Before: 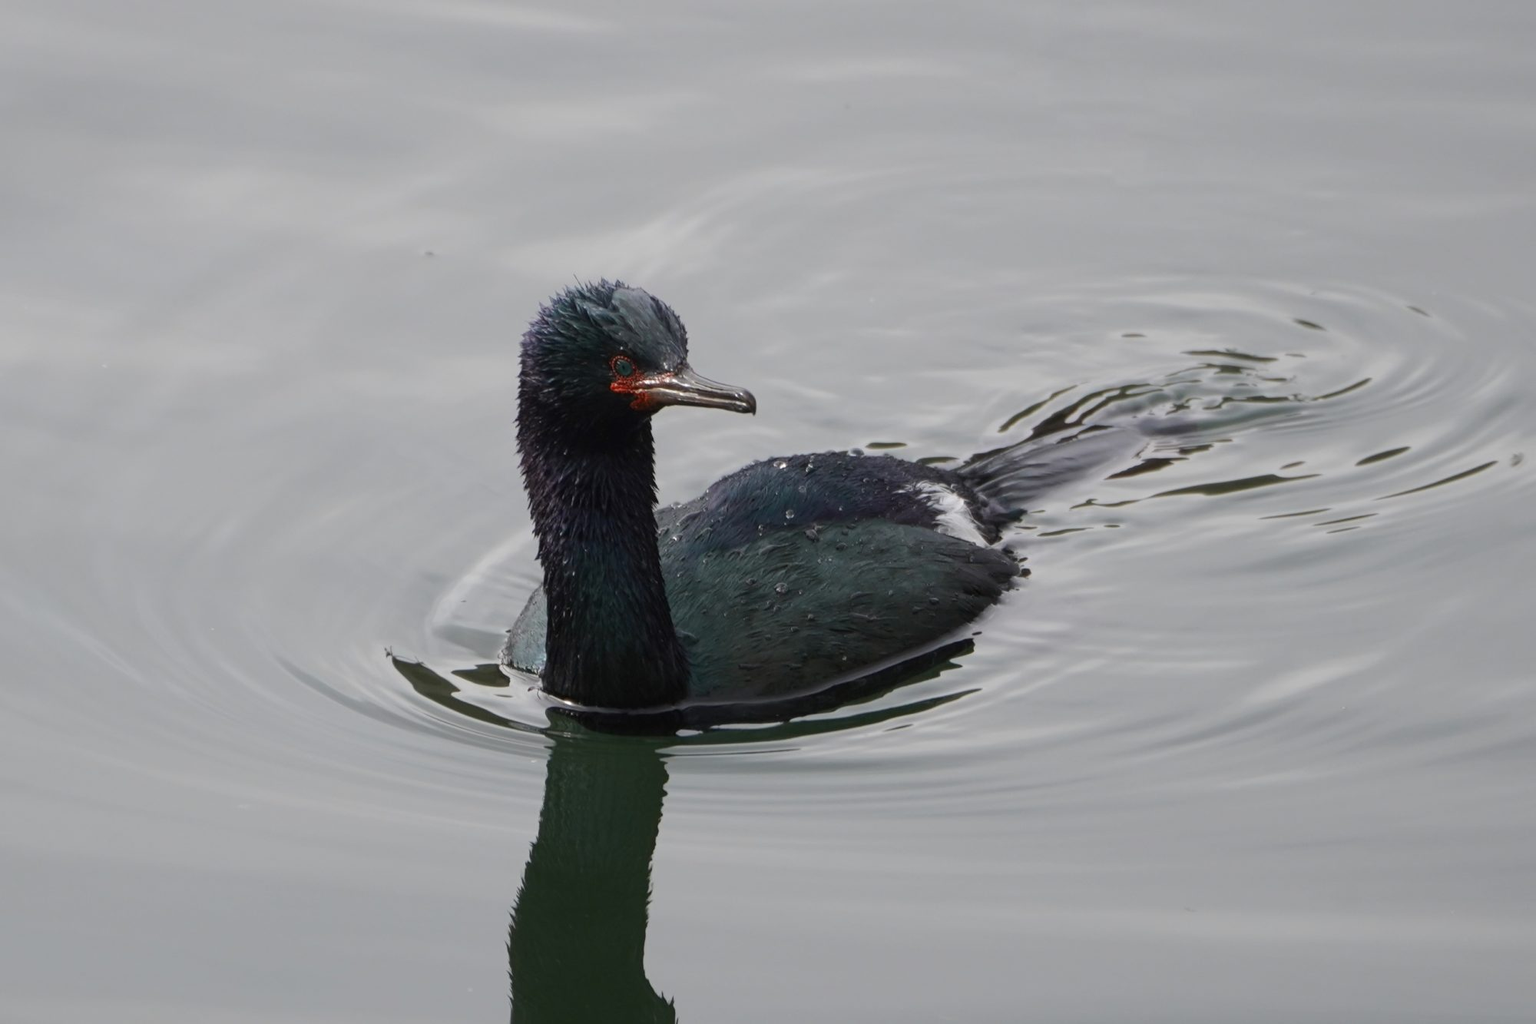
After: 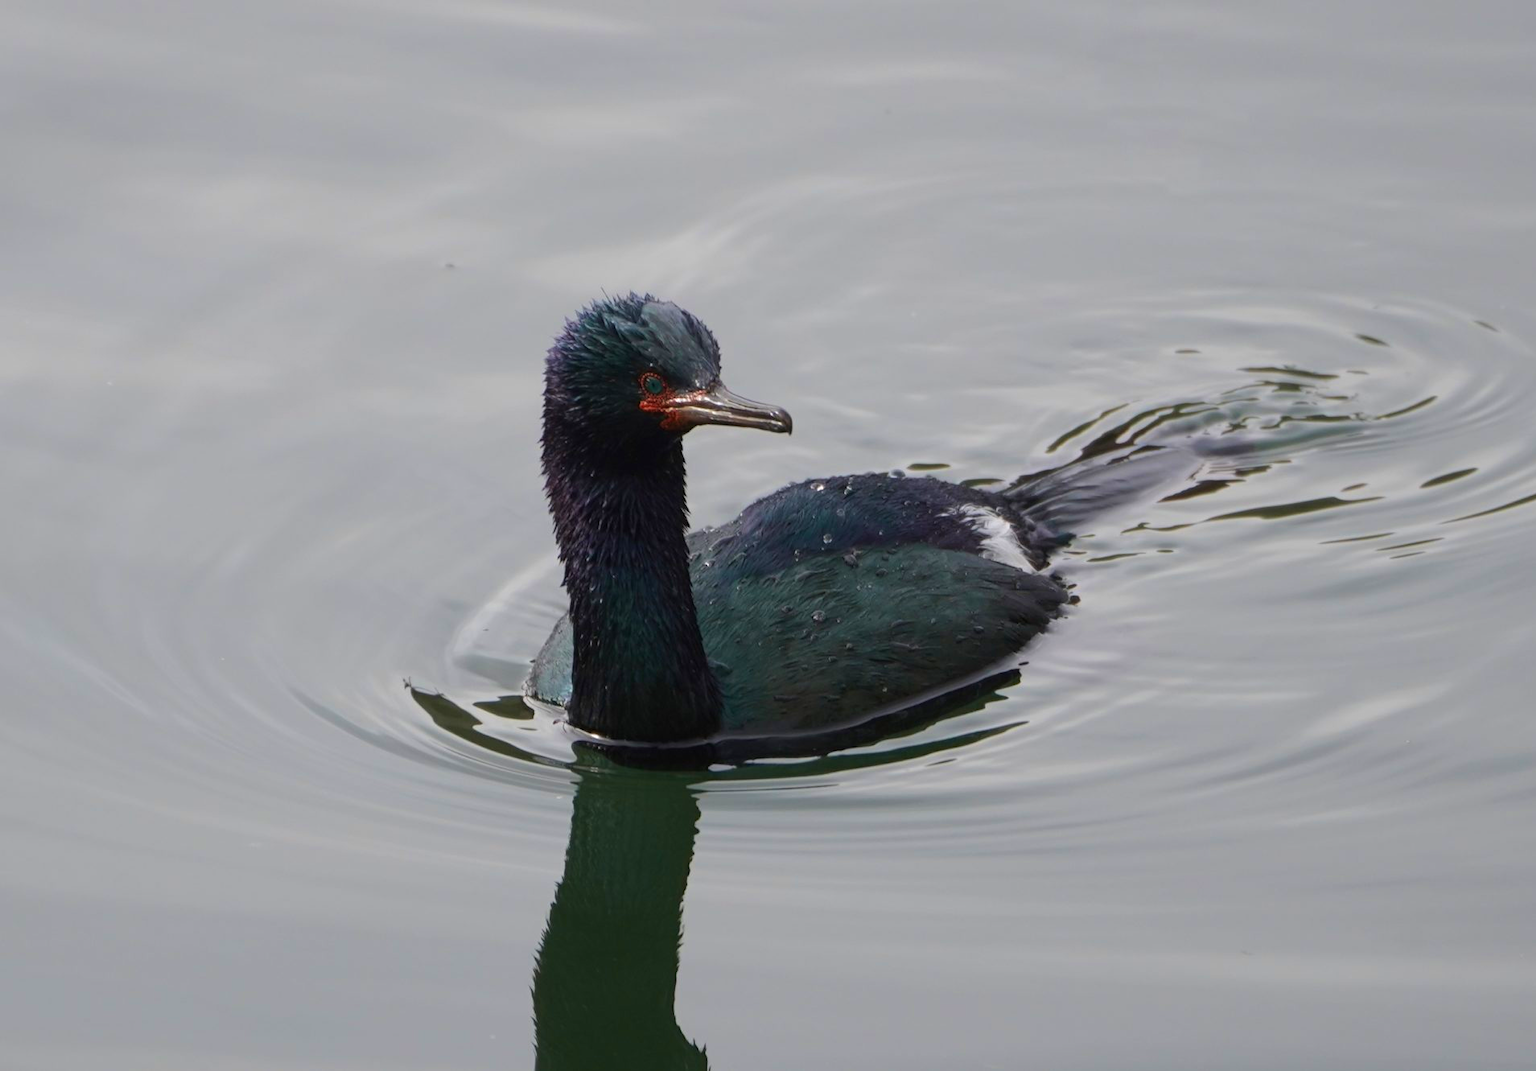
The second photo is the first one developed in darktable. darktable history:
velvia: strength 39.96%
crop: right 4.548%, bottom 0.021%
